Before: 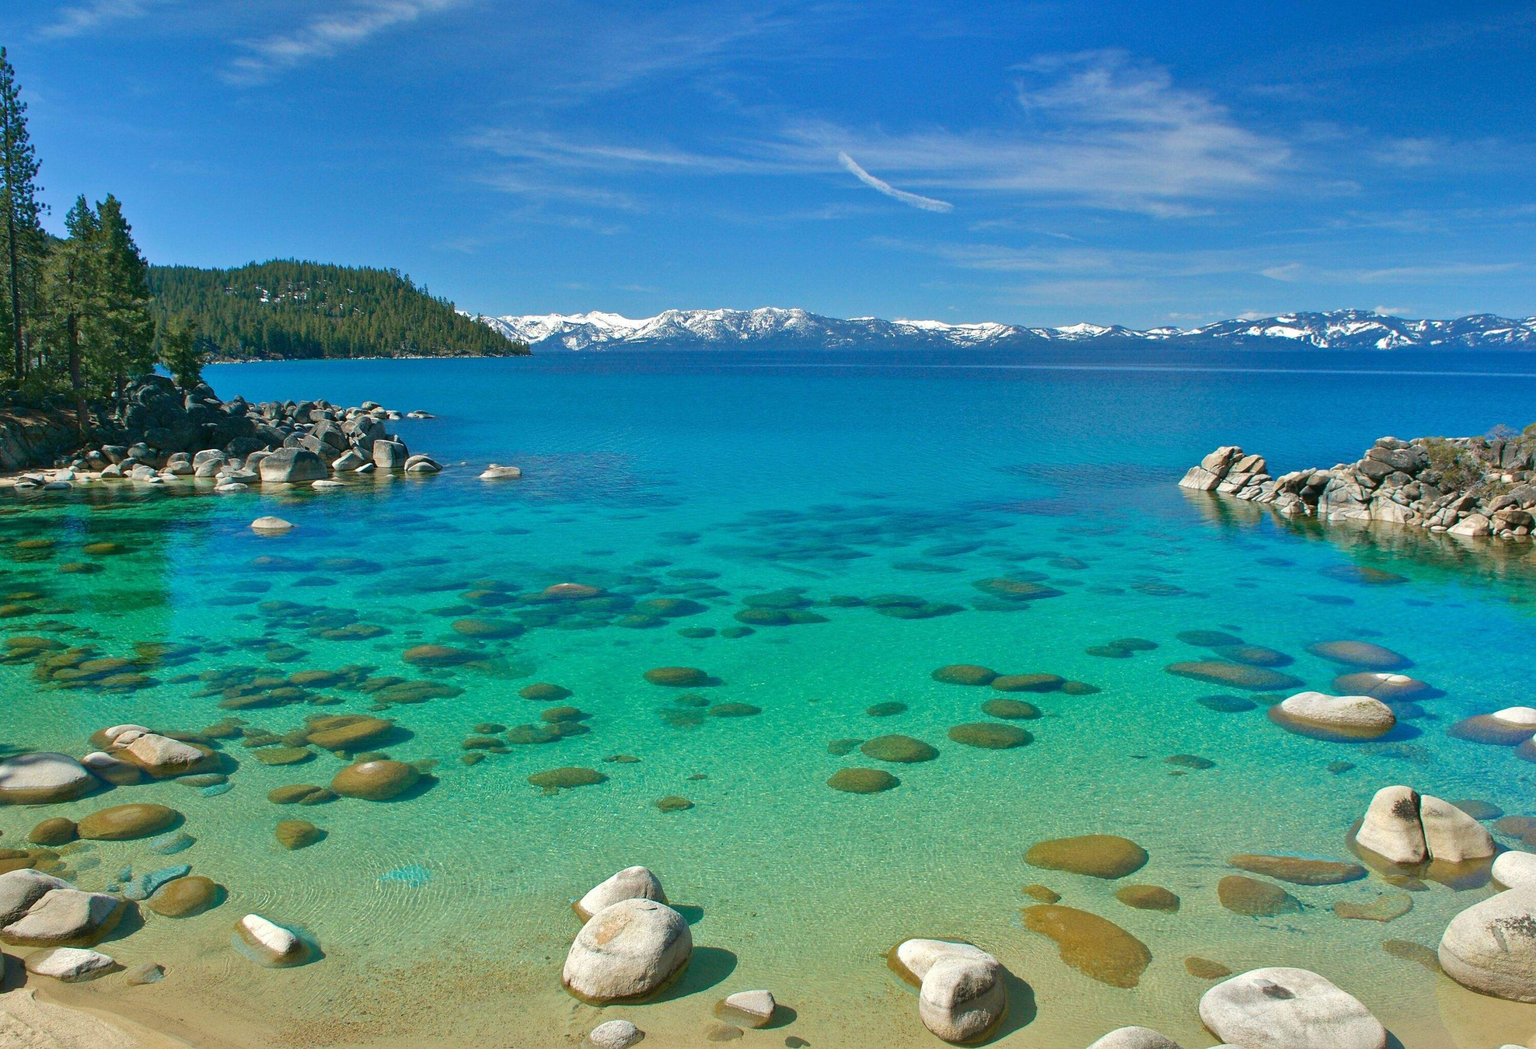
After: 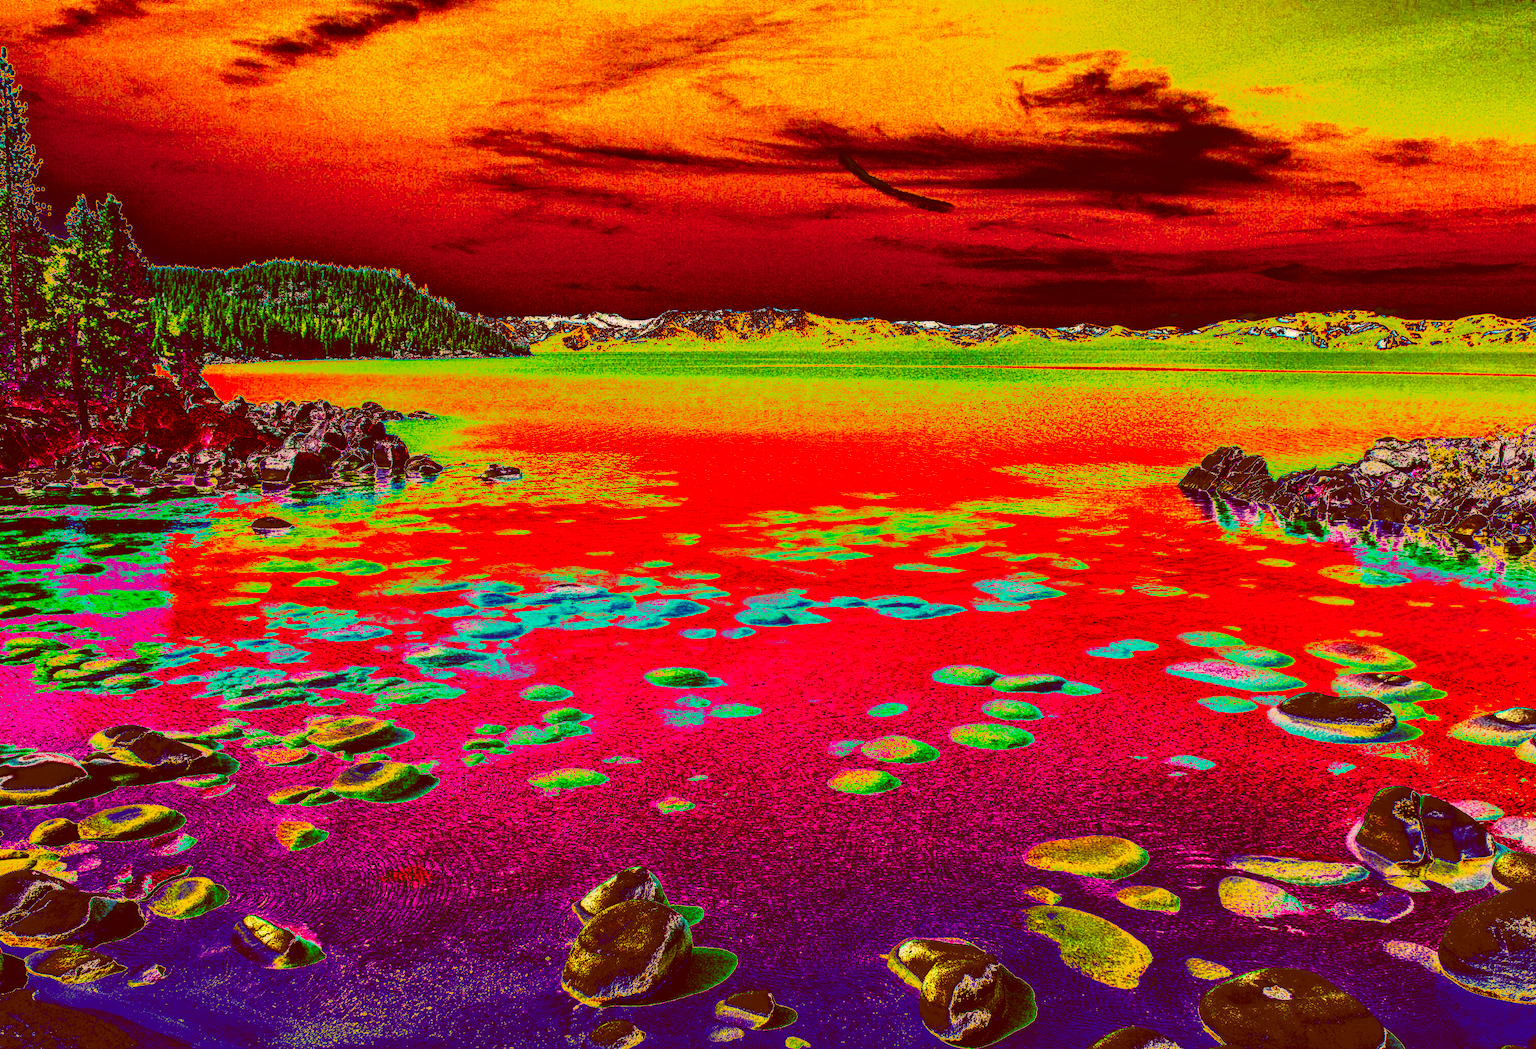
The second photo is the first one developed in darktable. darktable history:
color correction: highlights a* 9.03, highlights b* 8.71, shadows a* 40, shadows b* 40, saturation 0.8
tone curve: curves: ch0 [(0, 0) (0.003, 0.99) (0.011, 0.983) (0.025, 0.934) (0.044, 0.719) (0.069, 0.382) (0.1, 0.204) (0.136, 0.093) (0.177, 0.094) (0.224, 0.093) (0.277, 0.098) (0.335, 0.214) (0.399, 0.616) (0.468, 0.827) (0.543, 0.464) (0.623, 0.145) (0.709, 0.127) (0.801, 0.187) (0.898, 0.203) (1, 1)], preserve colors none
local contrast: on, module defaults
